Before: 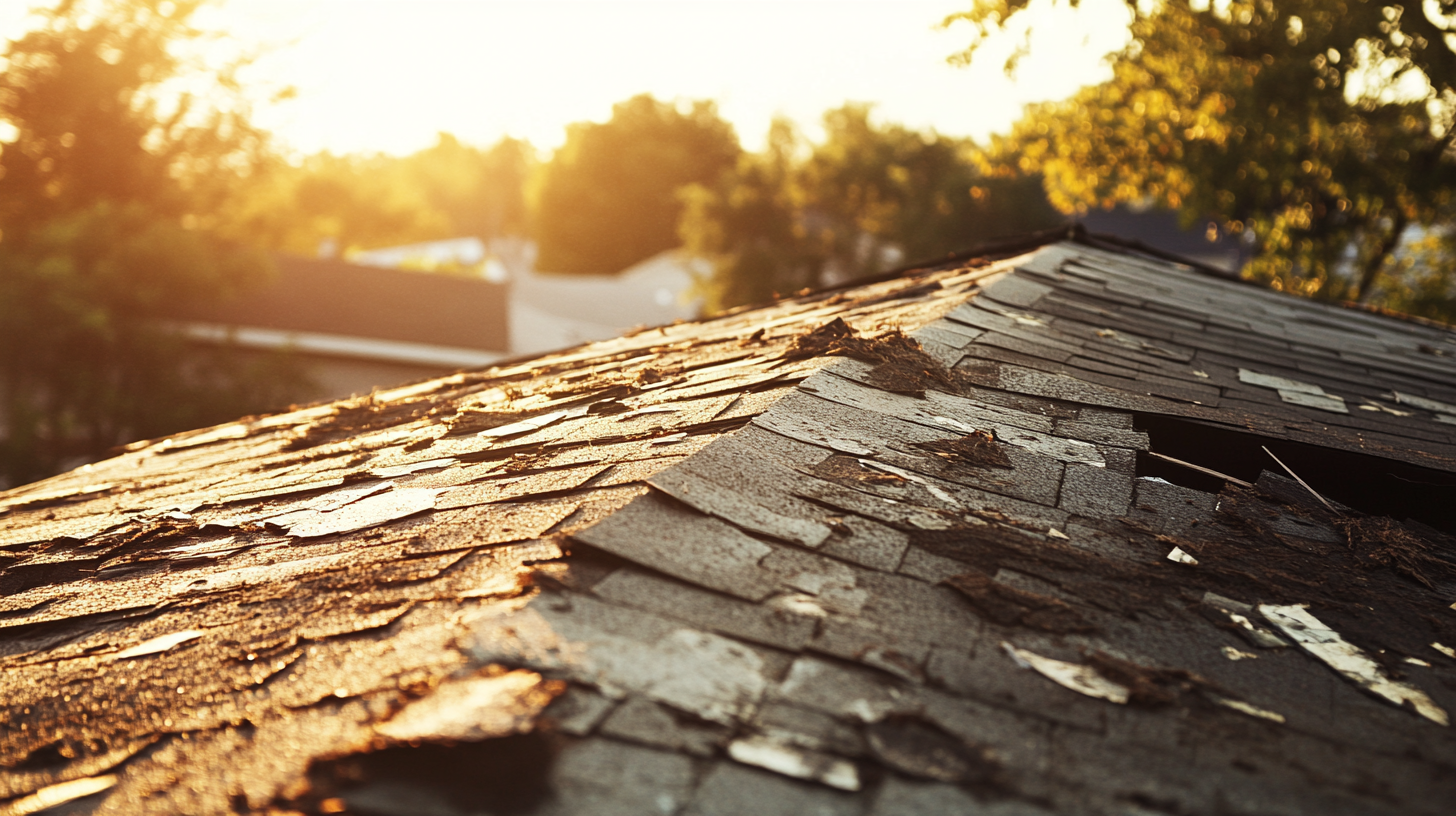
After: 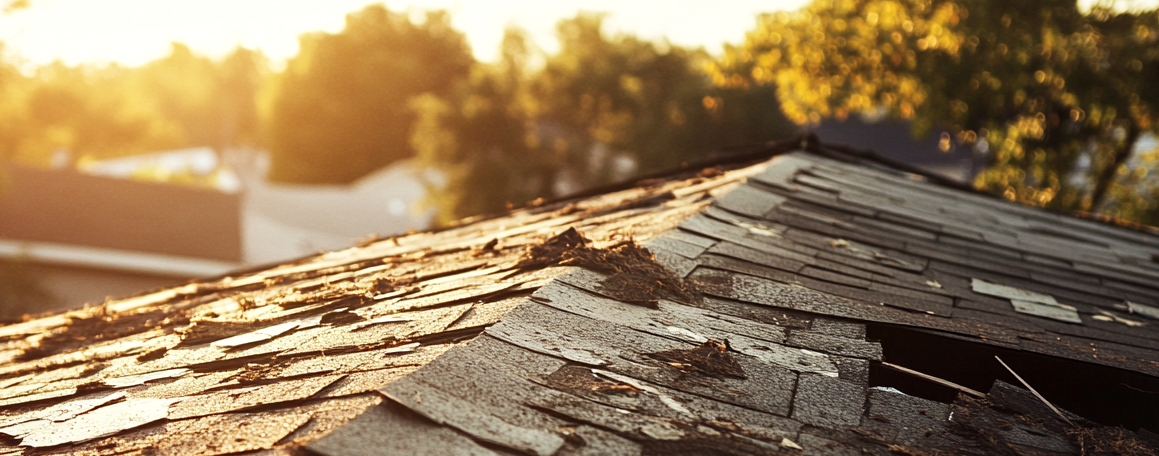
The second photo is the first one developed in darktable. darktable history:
local contrast: mode bilateral grid, contrast 20, coarseness 50, detail 119%, midtone range 0.2
crop: left 18.378%, top 11.118%, right 1.952%, bottom 32.895%
